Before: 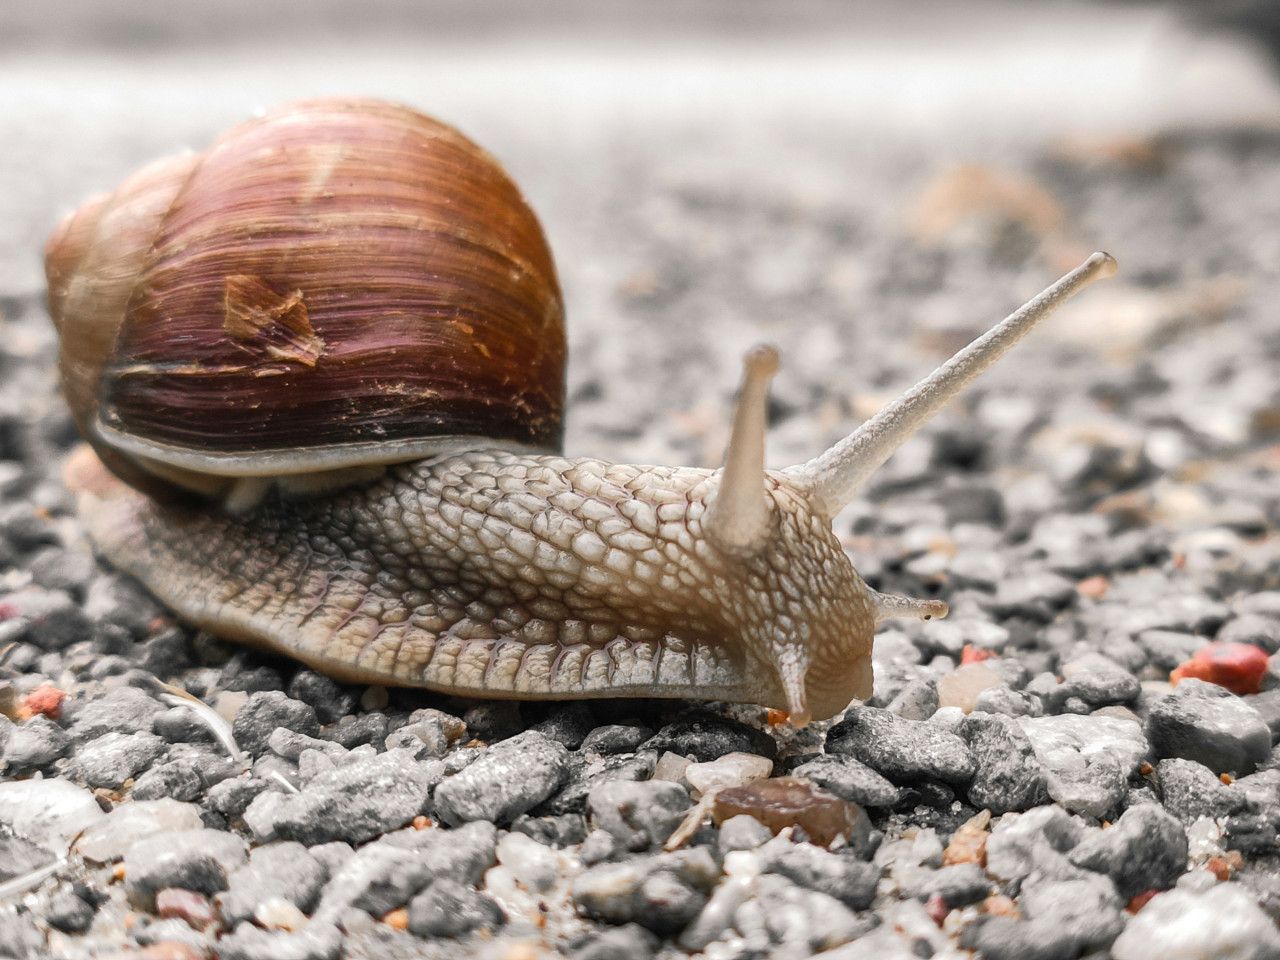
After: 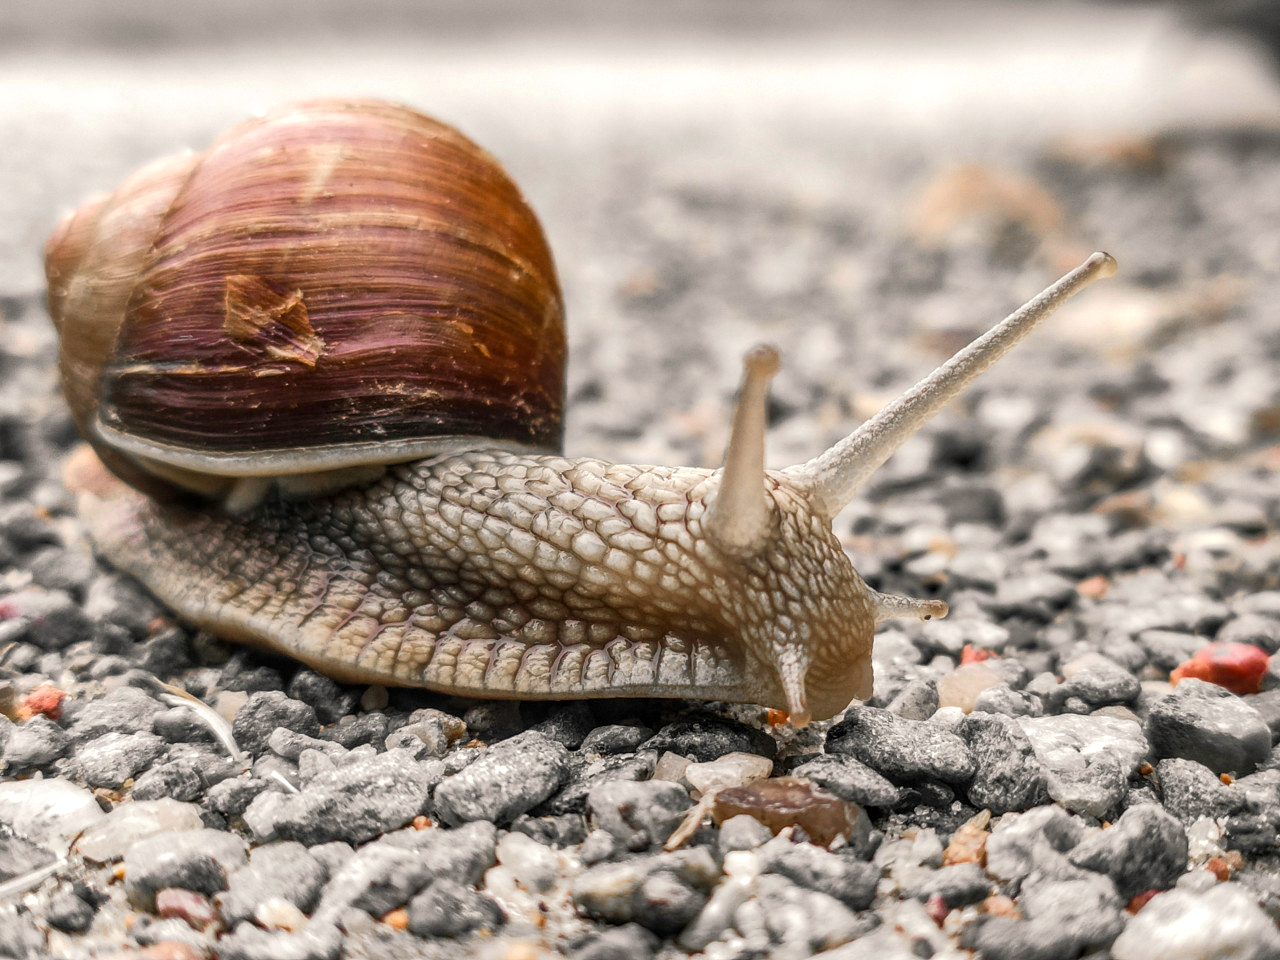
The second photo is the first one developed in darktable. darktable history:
local contrast: on, module defaults
color correction: highlights a* 0.662, highlights b* 2.83, saturation 1.07
